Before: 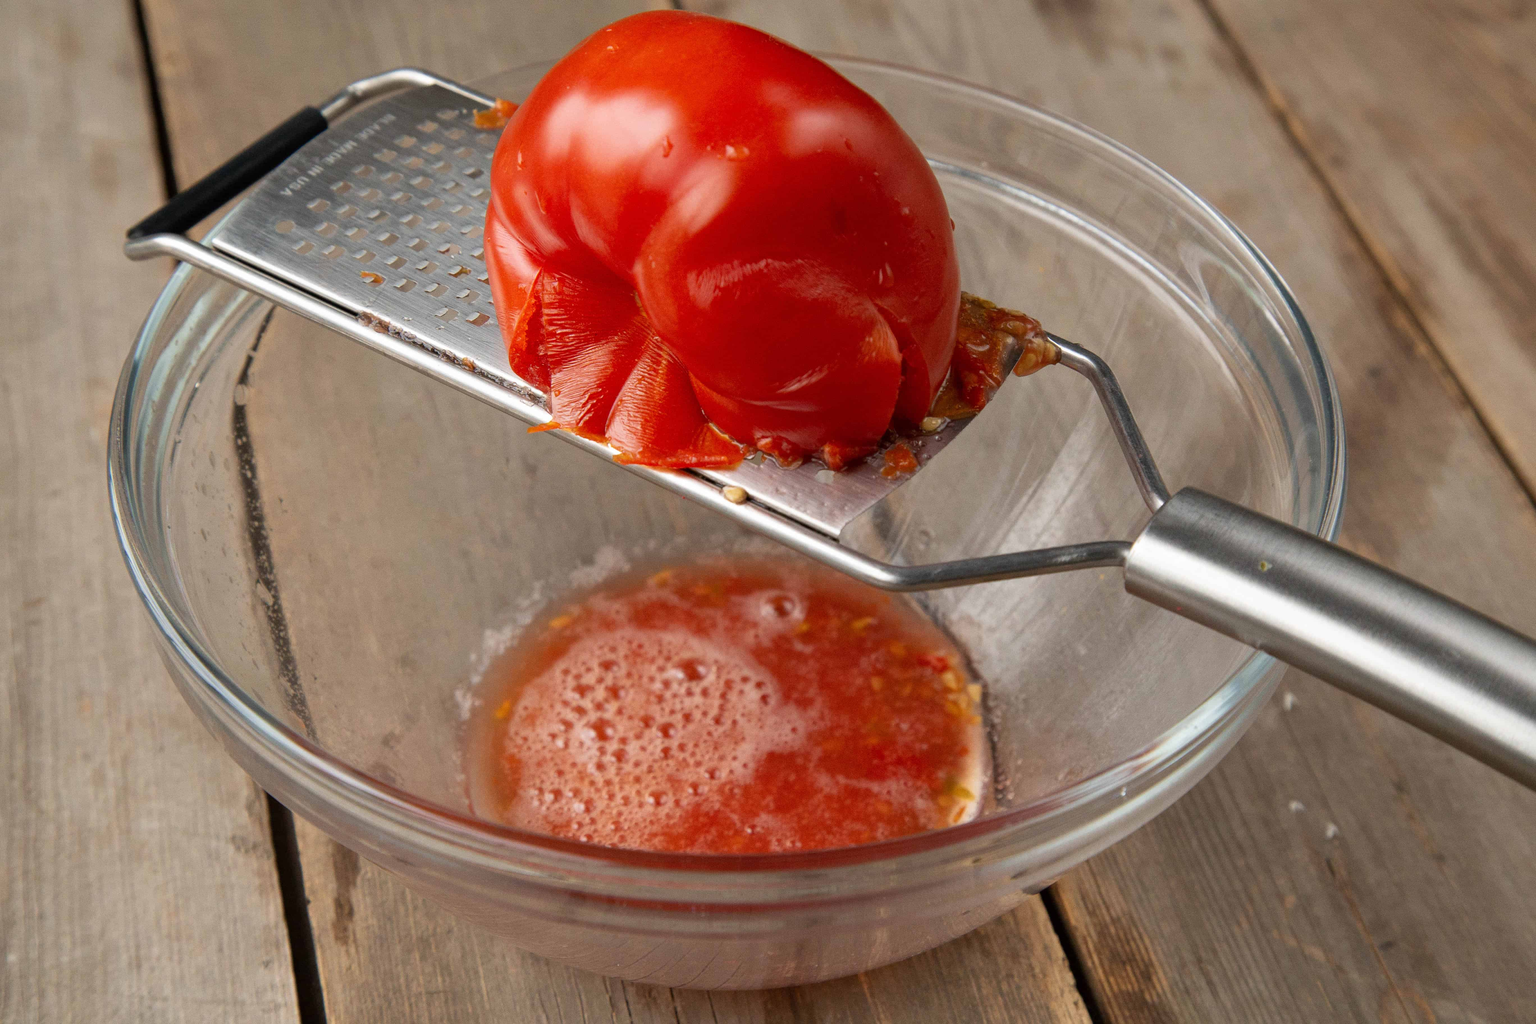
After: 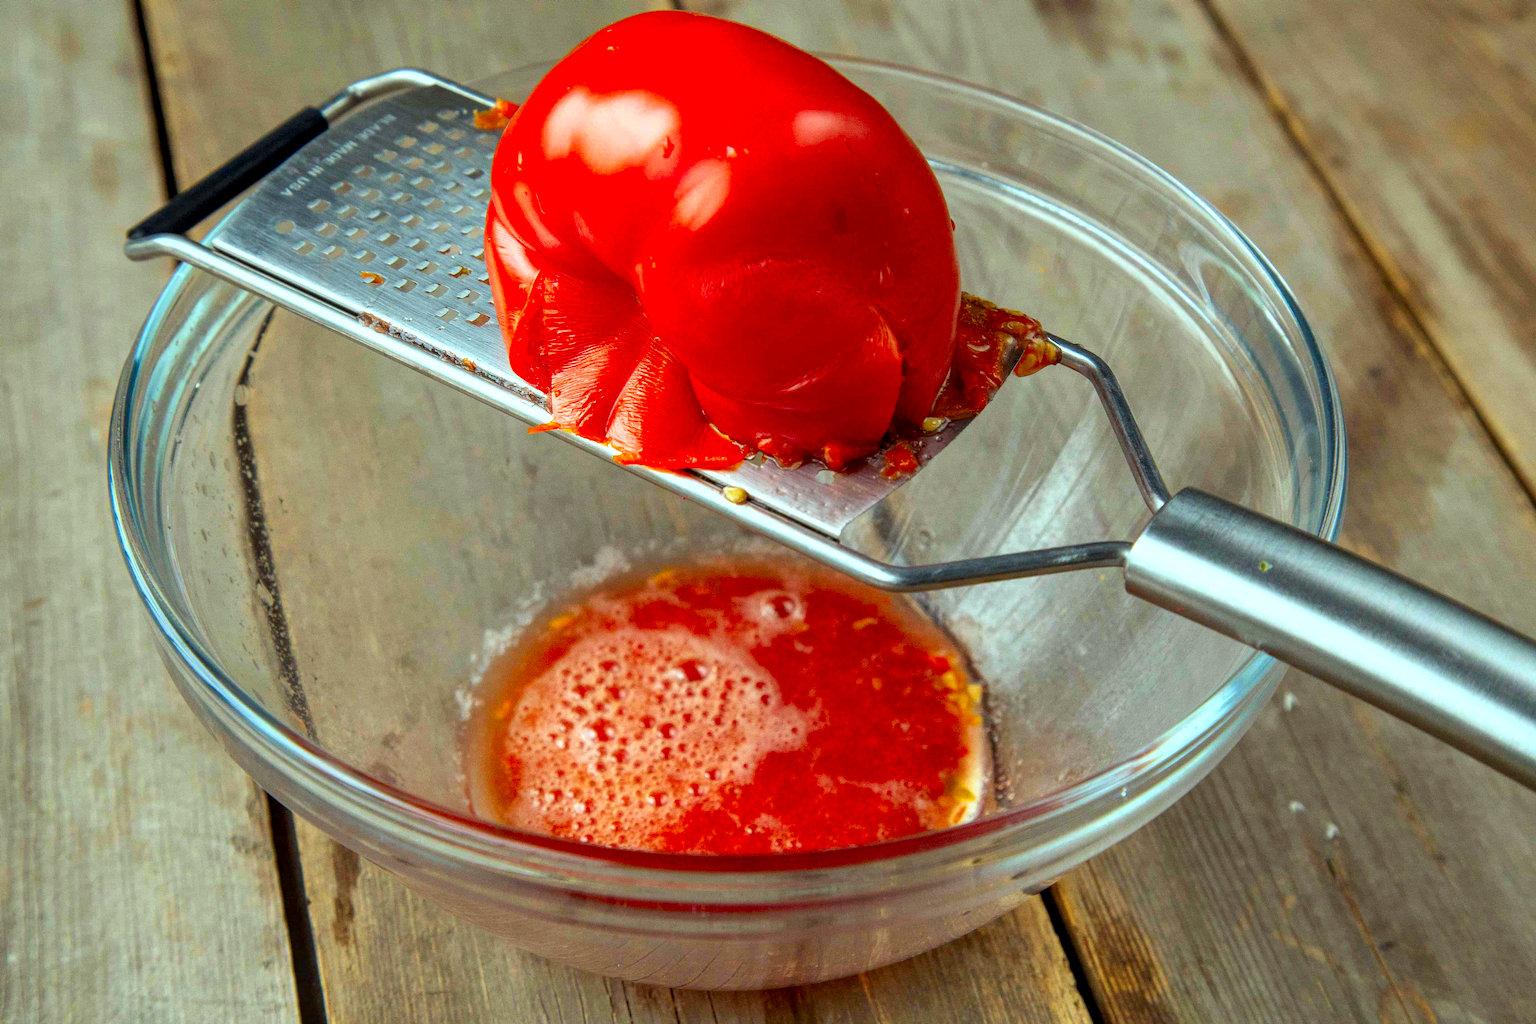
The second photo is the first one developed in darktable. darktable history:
color calibration: gray › normalize channels true, illuminant as shot in camera, x 0.37, y 0.382, temperature 4317.52 K, gamut compression 0.014
exposure: exposure 0.2 EV, compensate exposure bias true, compensate highlight preservation false
color correction: highlights a* -10.78, highlights b* 9.85, saturation 1.71
local contrast: highlights 61%, detail 143%, midtone range 0.432
